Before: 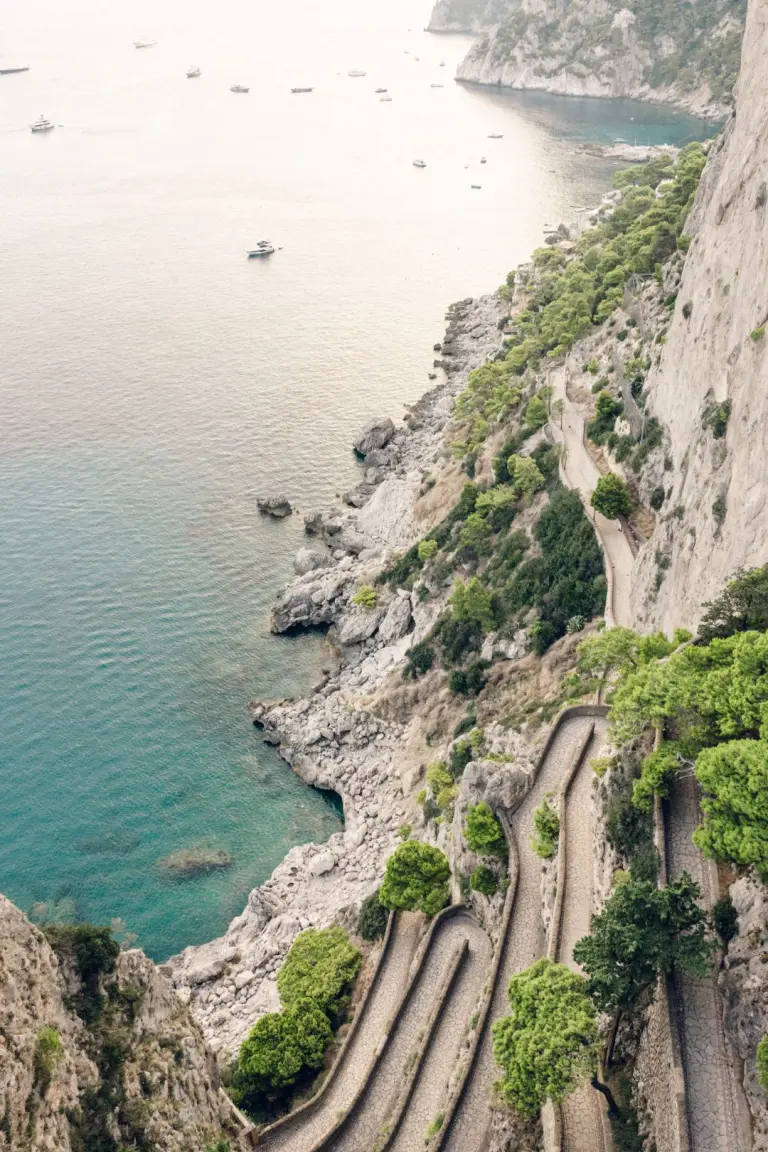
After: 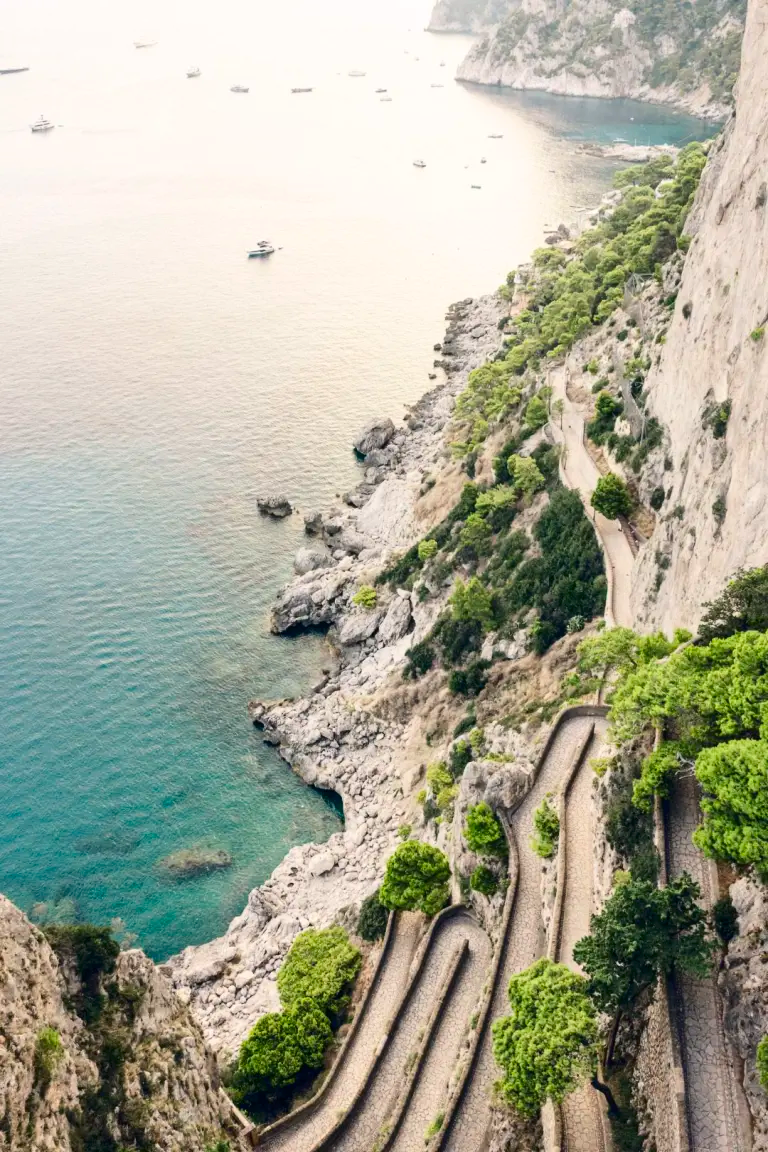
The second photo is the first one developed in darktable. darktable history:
contrast brightness saturation: contrast 0.184, saturation 0.306
